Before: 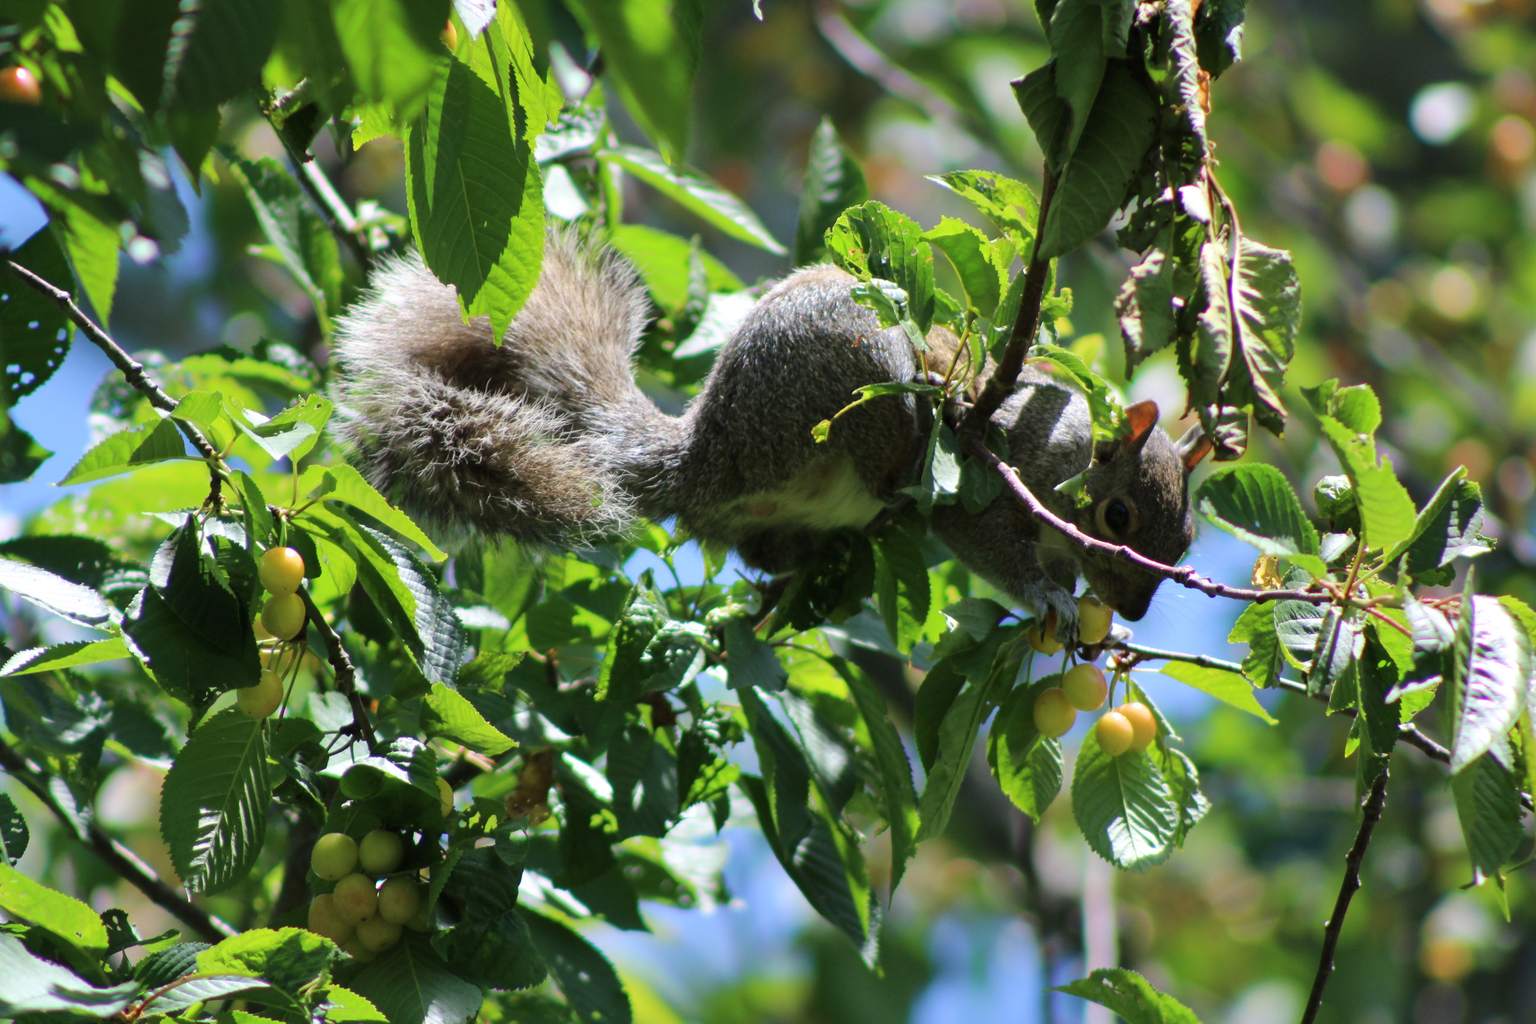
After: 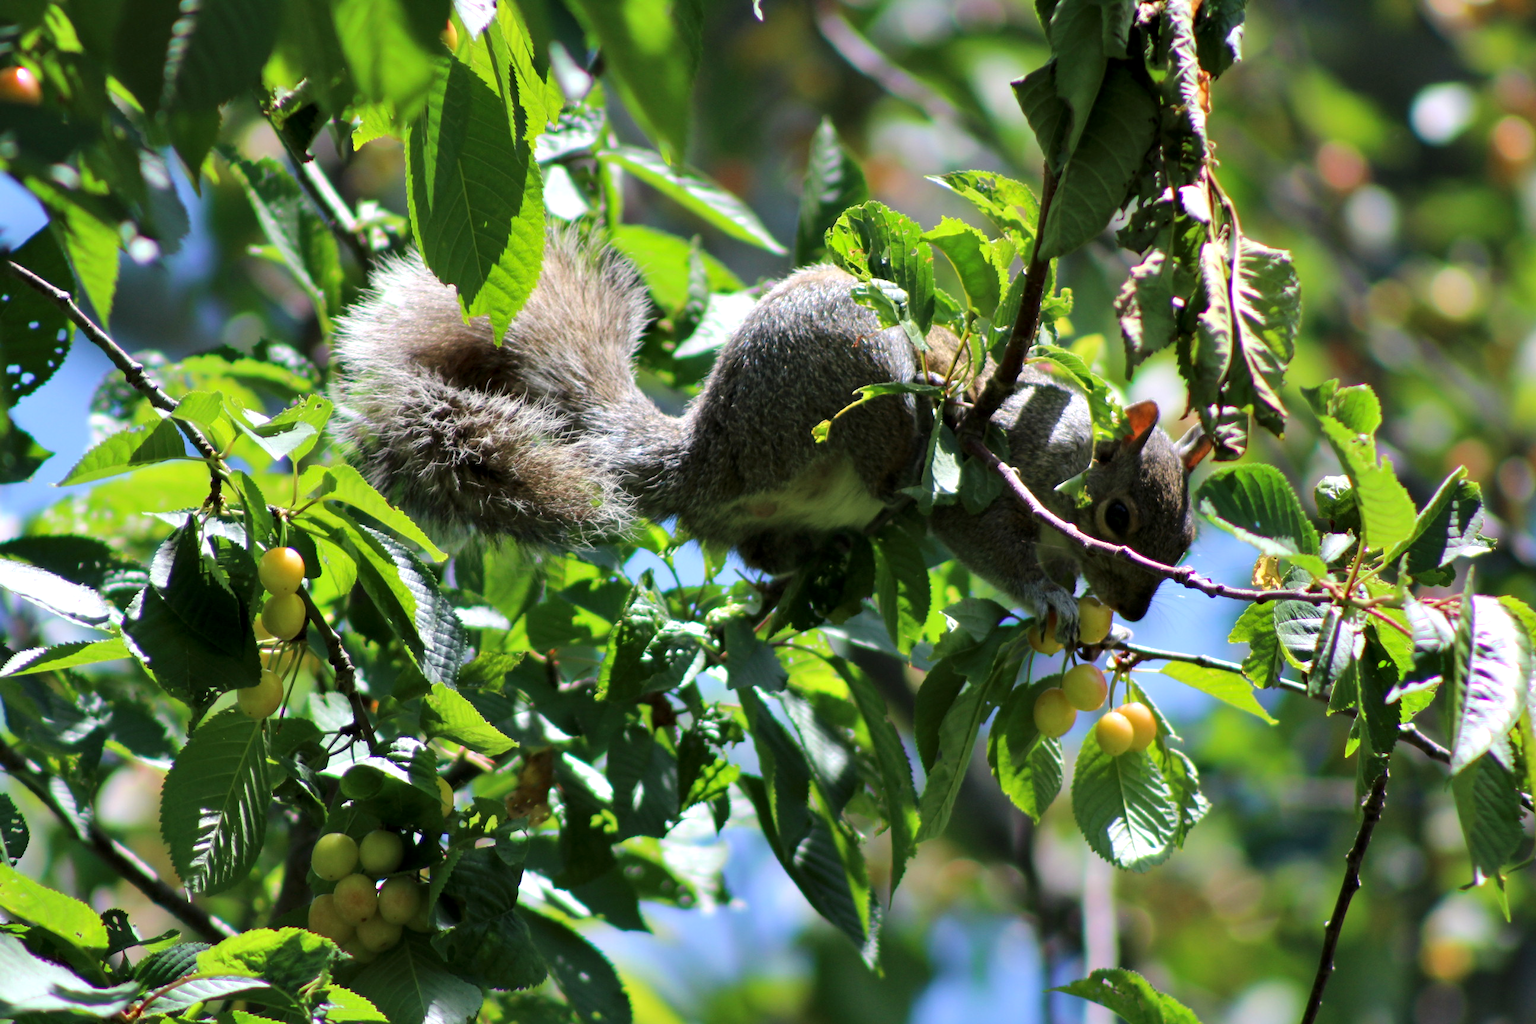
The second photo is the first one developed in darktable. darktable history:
contrast equalizer: octaves 7, y [[0.6 ×6], [0.55 ×6], [0 ×6], [0 ×6], [0 ×6]], mix 0.29
color zones: curves: ch1 [(0, 0.523) (0.143, 0.545) (0.286, 0.52) (0.429, 0.506) (0.571, 0.503) (0.714, 0.503) (0.857, 0.508) (1, 0.523)]
